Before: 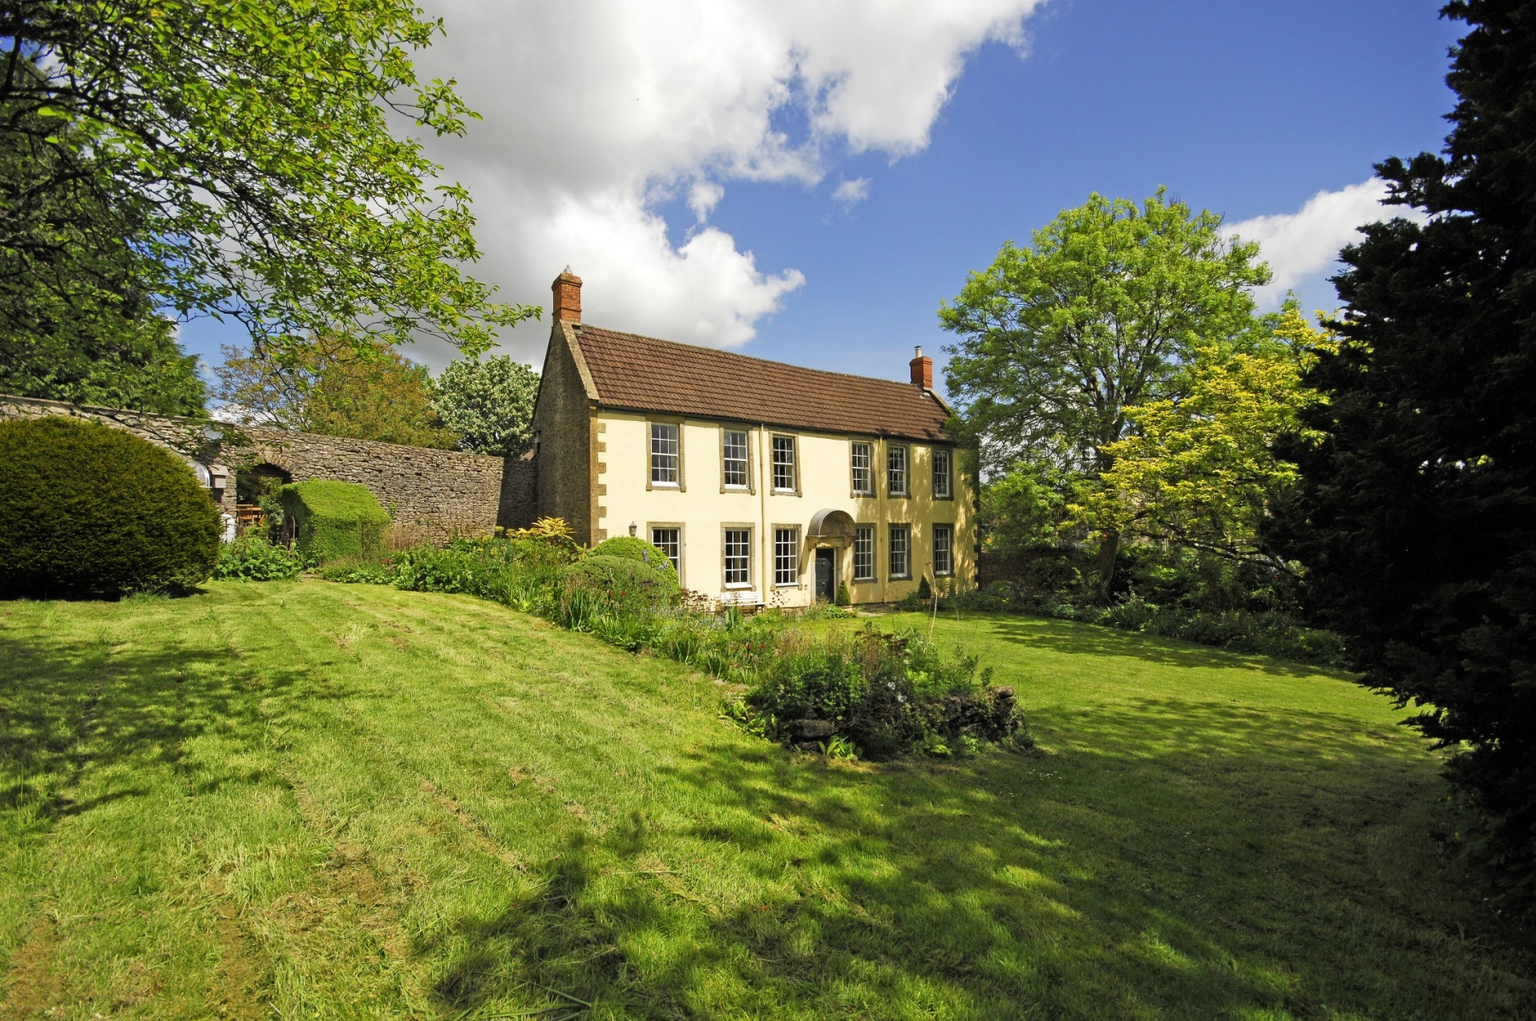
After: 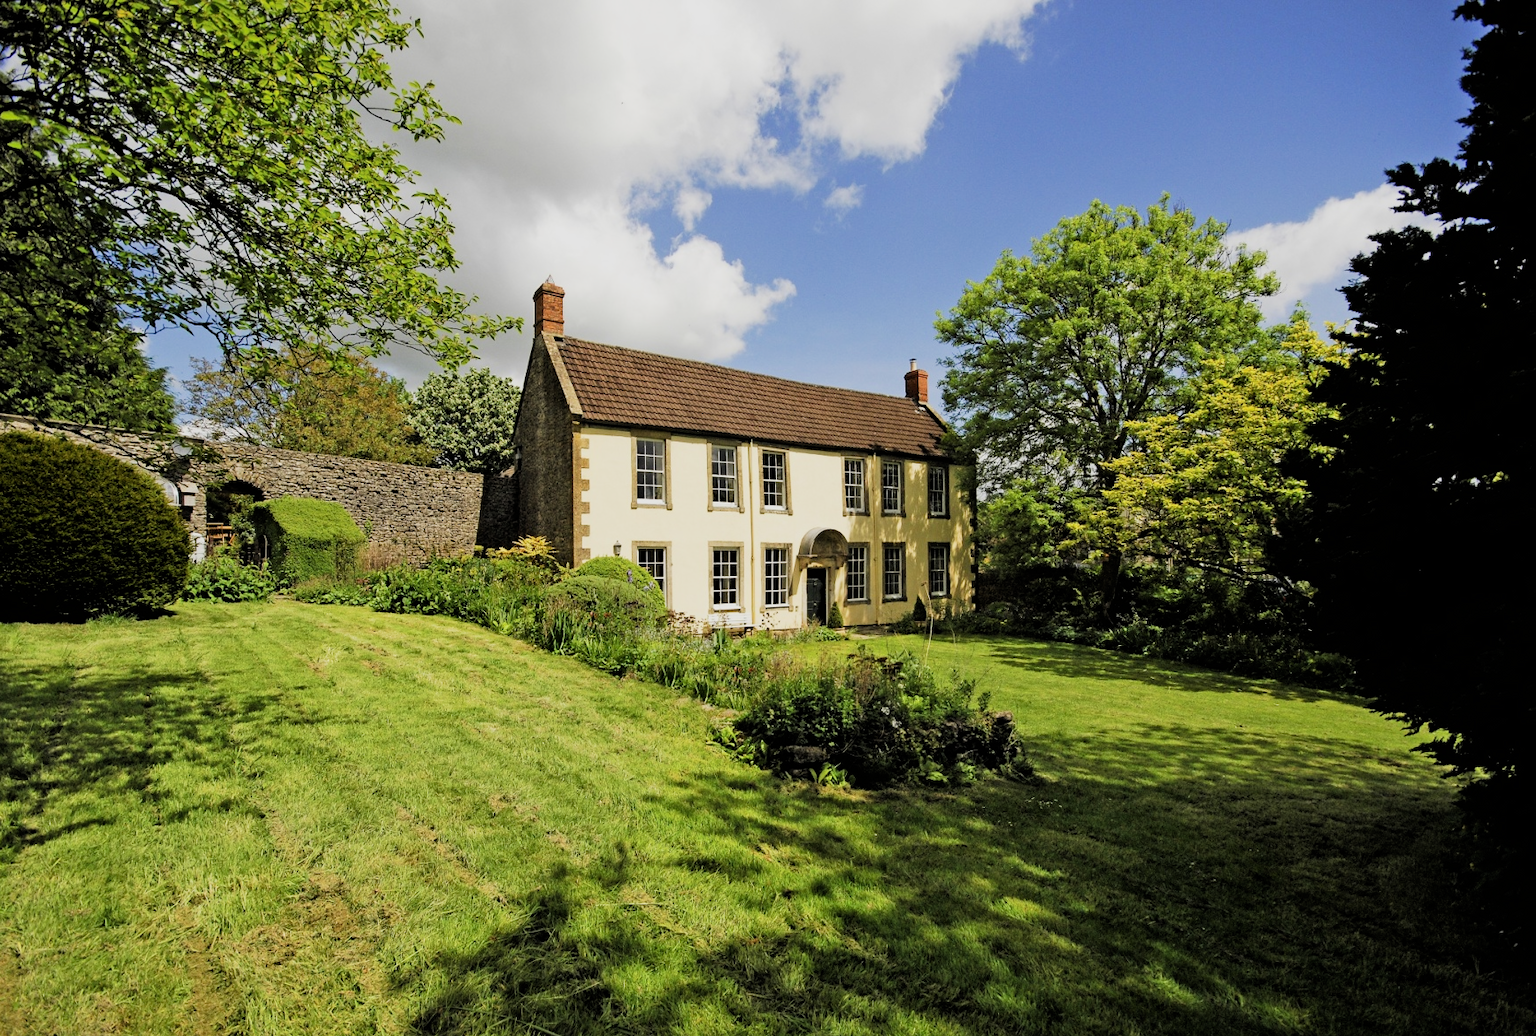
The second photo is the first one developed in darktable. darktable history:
crop and rotate: left 2.491%, right 1.035%, bottom 2.023%
filmic rgb: black relative exposure -5.13 EV, white relative exposure 3.99 EV, hardness 2.87, contrast 1.3, highlights saturation mix -30.63%
